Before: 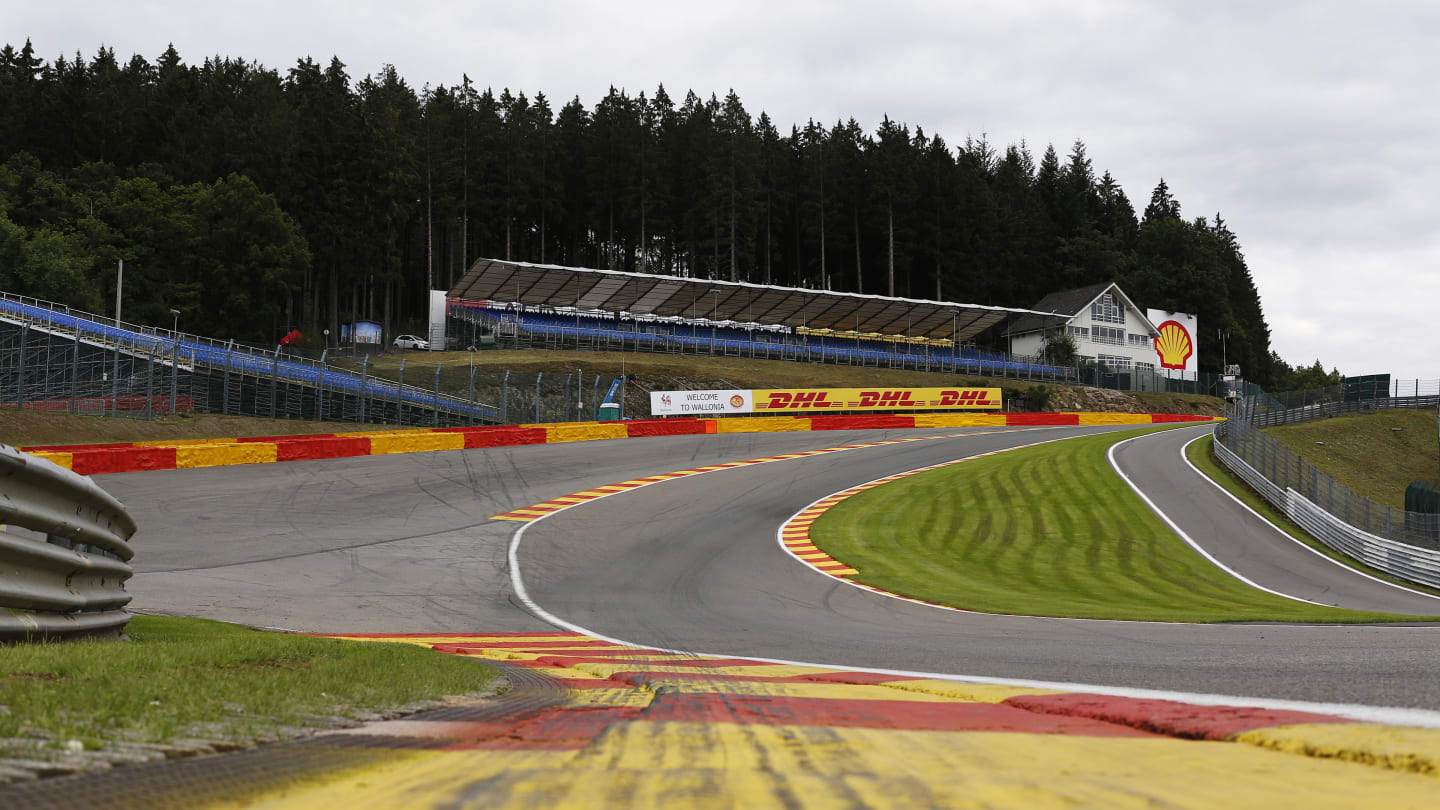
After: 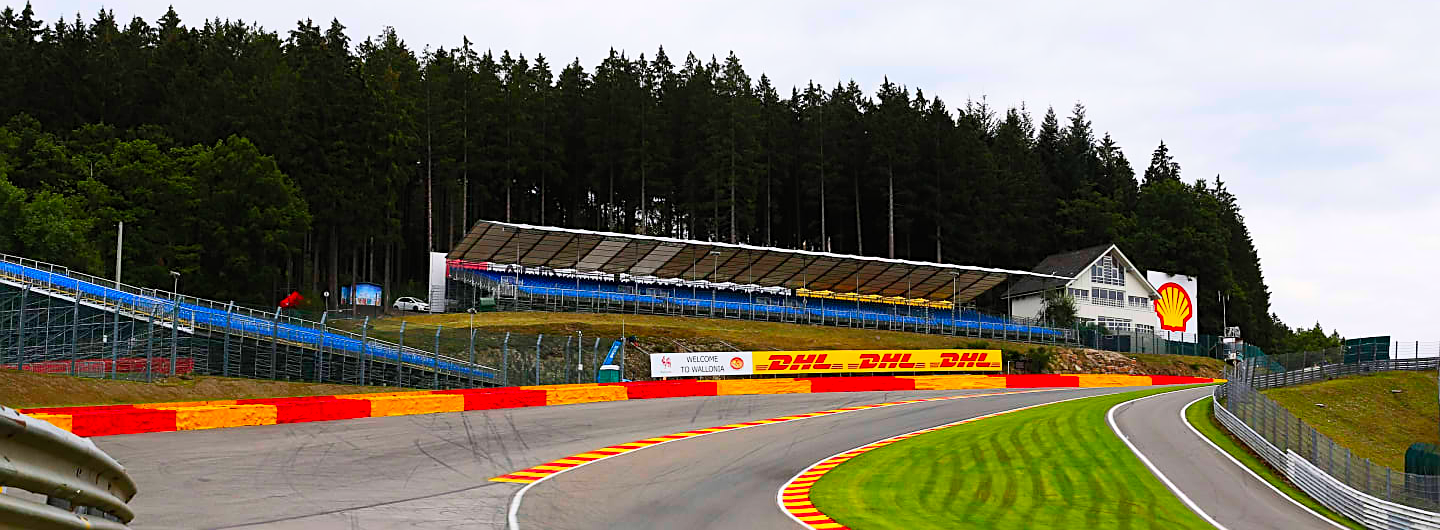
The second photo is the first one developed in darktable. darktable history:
contrast brightness saturation: contrast 0.204, brightness 0.192, saturation 0.792
crop and rotate: top 4.797%, bottom 29.682%
sharpen: on, module defaults
